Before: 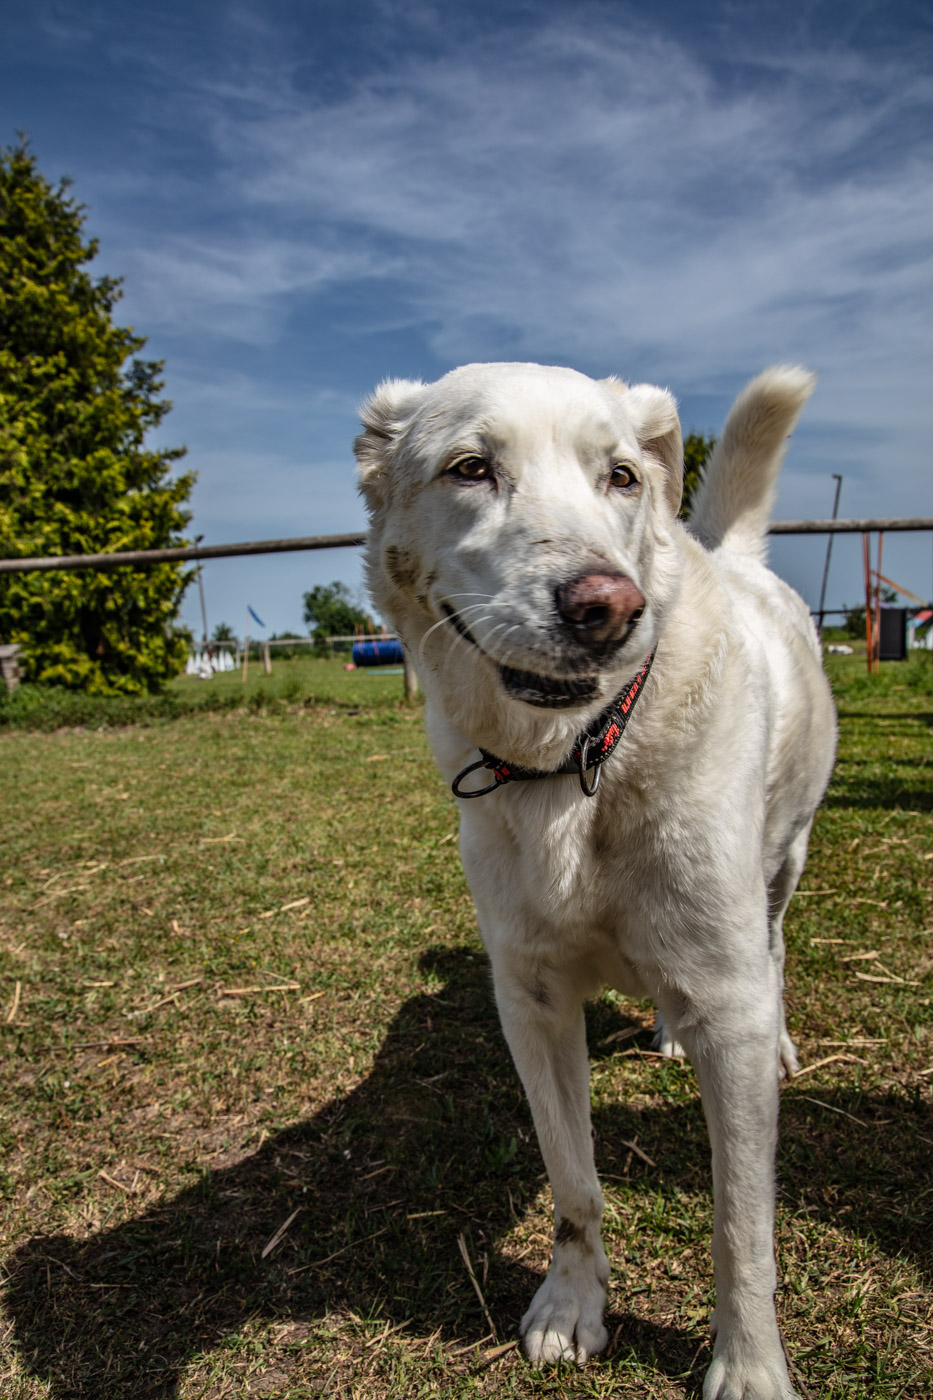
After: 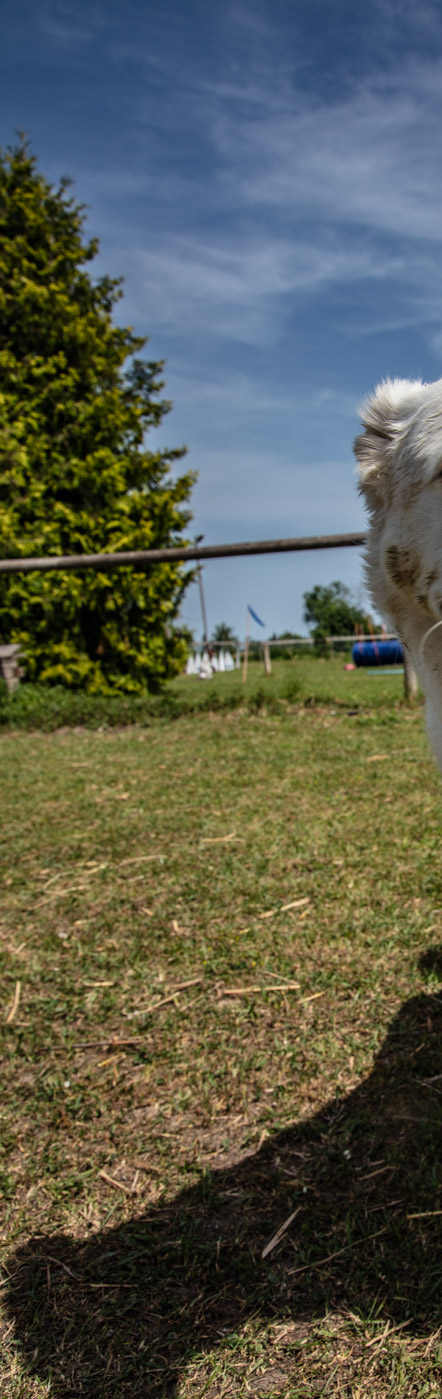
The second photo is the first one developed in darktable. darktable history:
crop and rotate: left 0.001%, top 0%, right 52.53%
